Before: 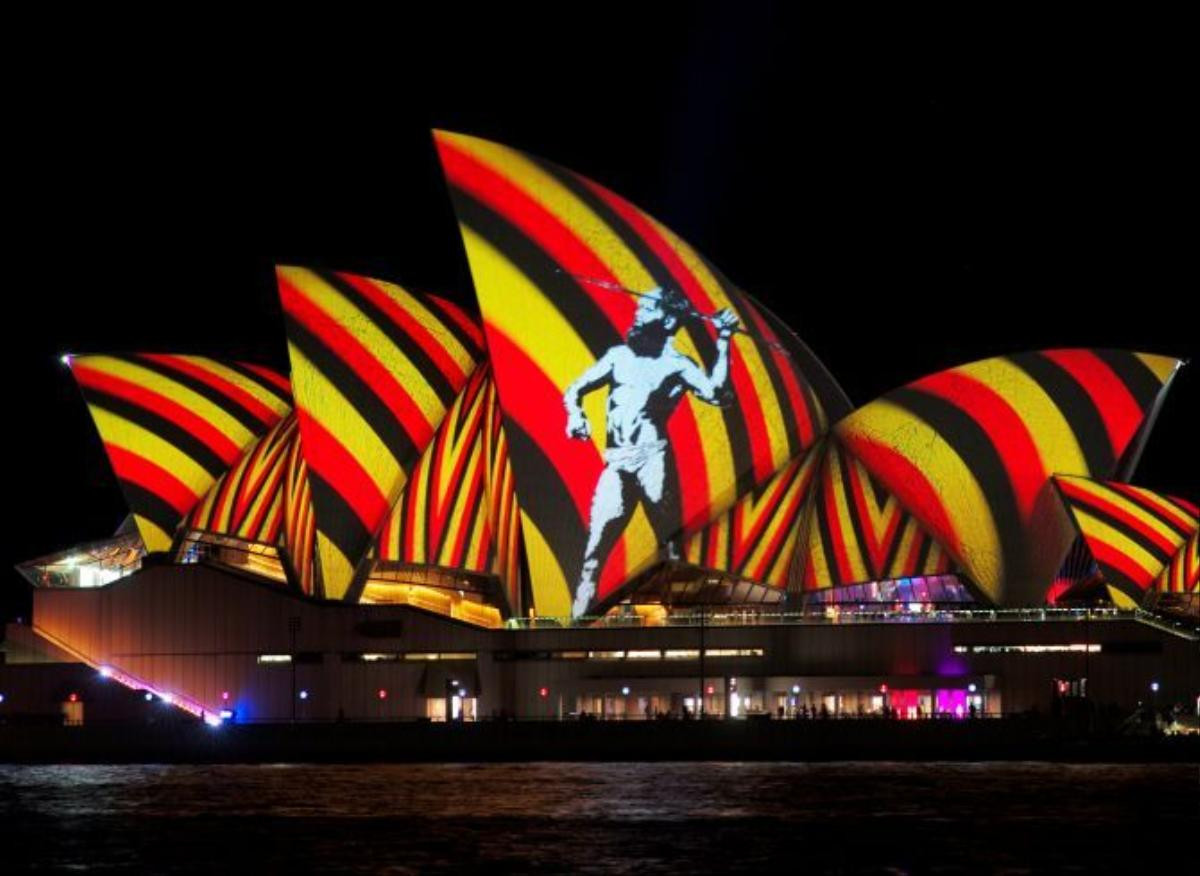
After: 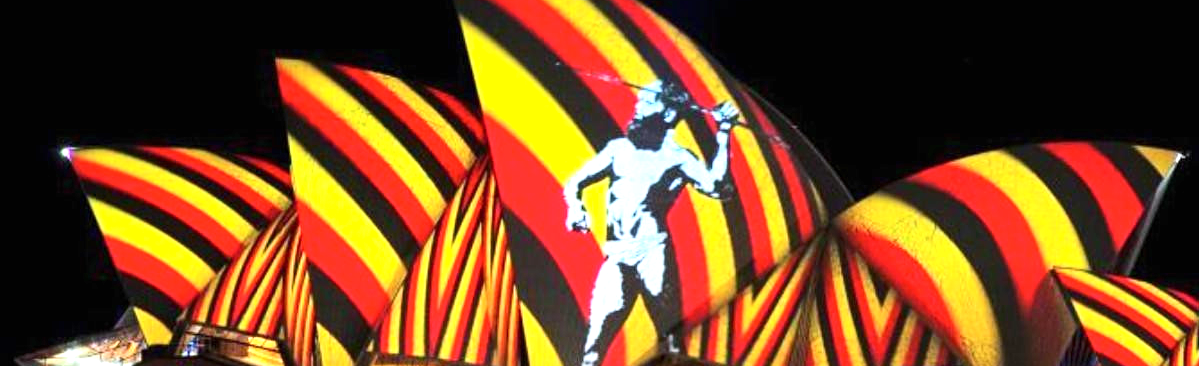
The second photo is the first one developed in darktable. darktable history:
crop and rotate: top 23.84%, bottom 34.294%
contrast brightness saturation: contrast 0.15, brightness 0.05
sharpen: amount 0.2
white balance: red 0.983, blue 1.036
exposure: black level correction 0, exposure 1 EV, compensate exposure bias true, compensate highlight preservation false
